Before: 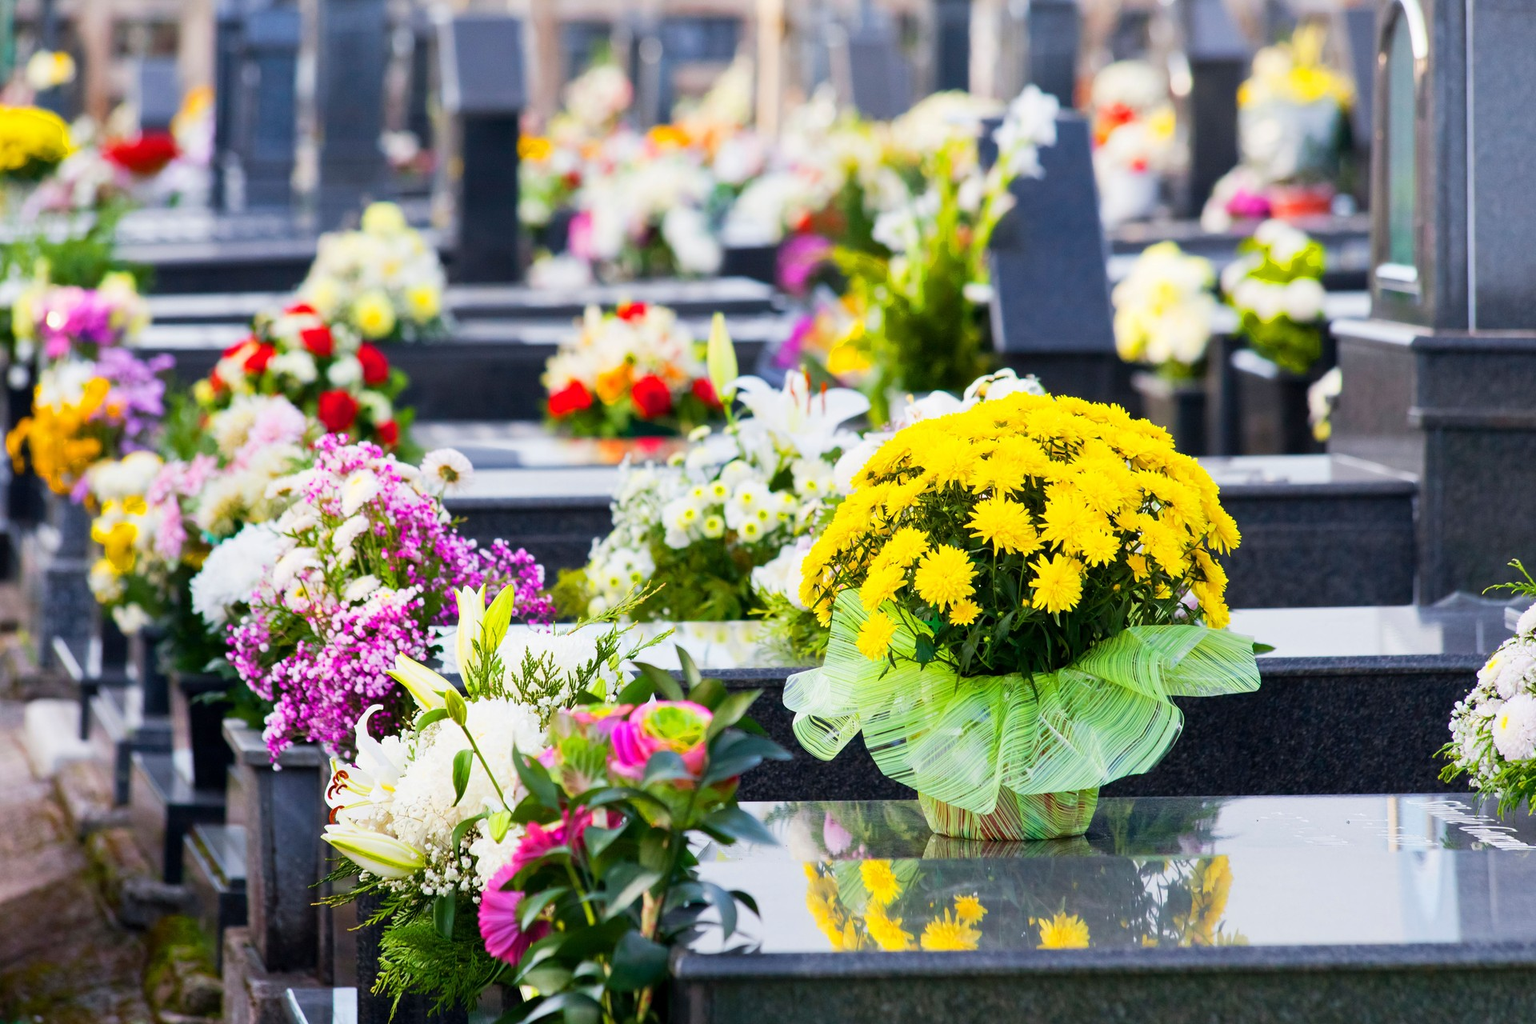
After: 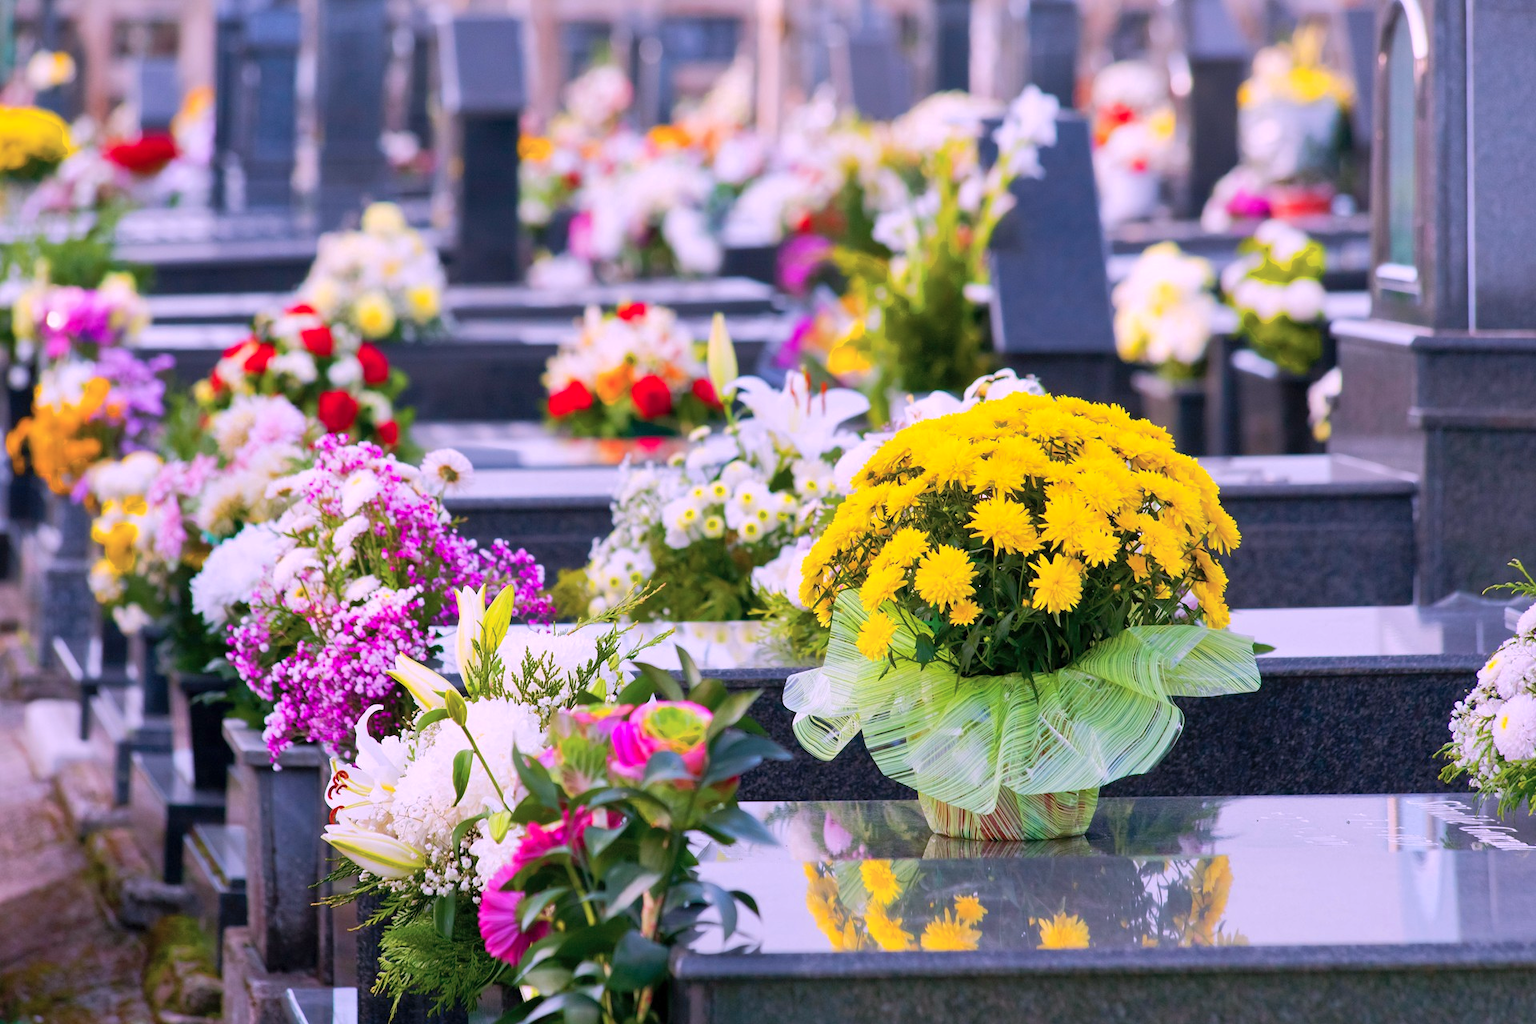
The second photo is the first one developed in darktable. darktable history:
color correction: highlights a* 15.57, highlights b* -20.18
shadows and highlights: on, module defaults
